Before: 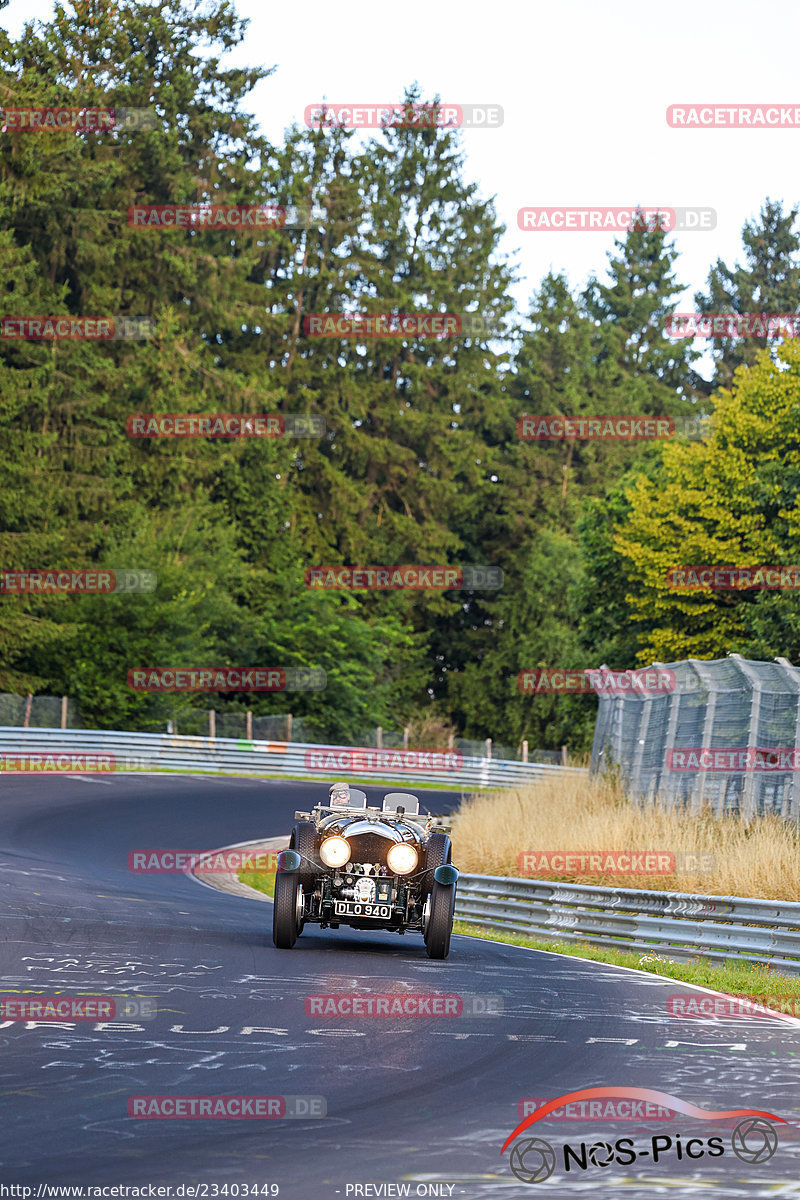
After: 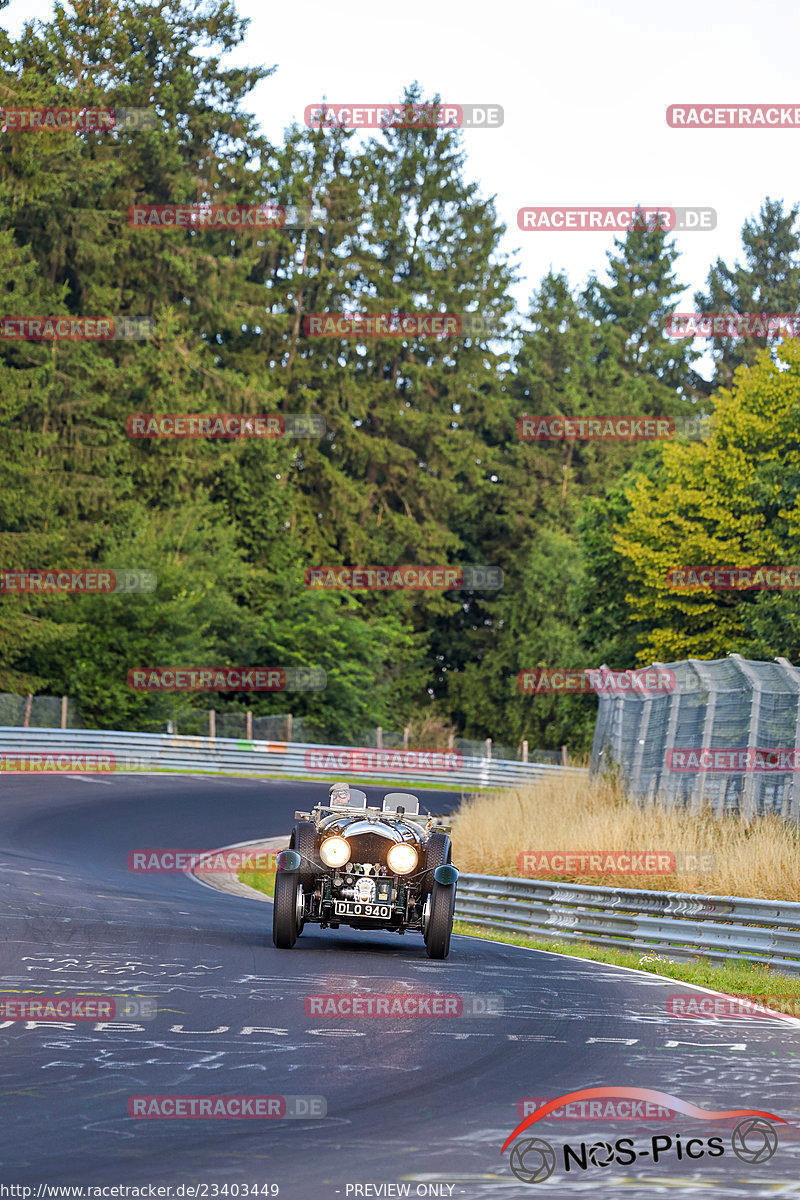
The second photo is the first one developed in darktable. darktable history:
local contrast: mode bilateral grid, contrast 21, coarseness 49, detail 119%, midtone range 0.2
shadows and highlights: on, module defaults
